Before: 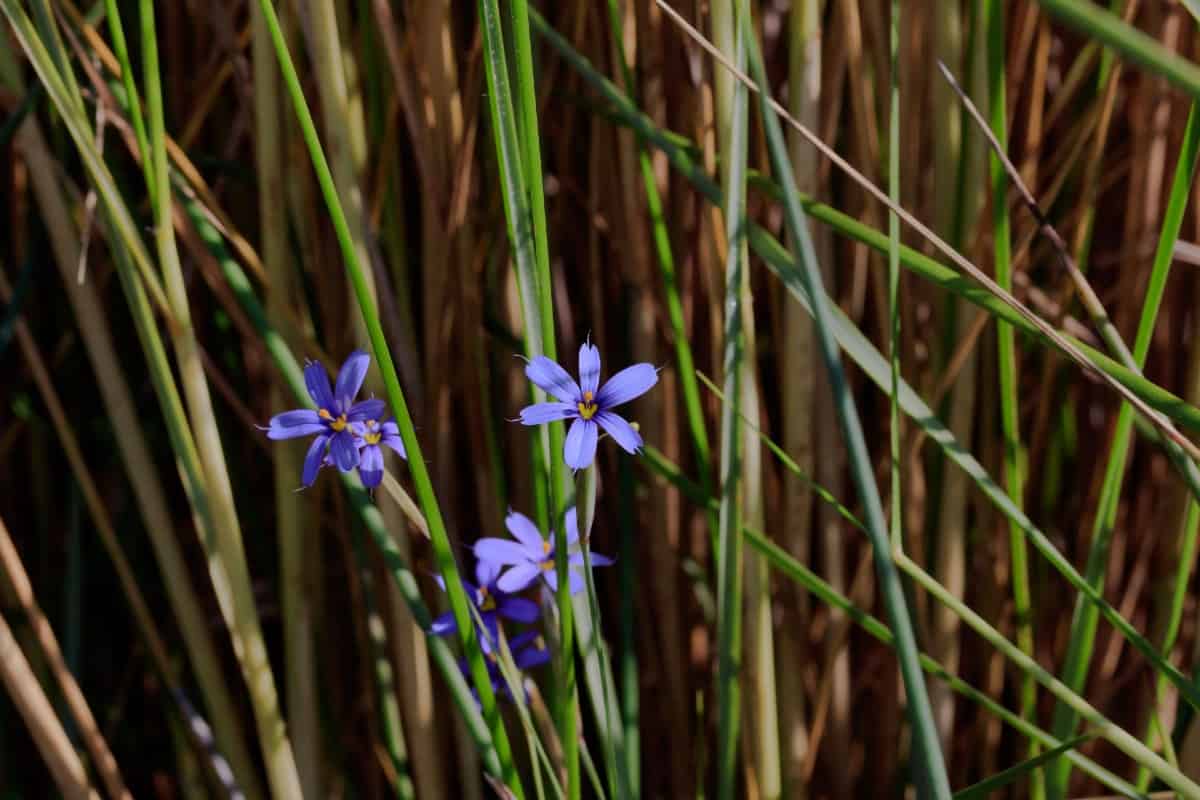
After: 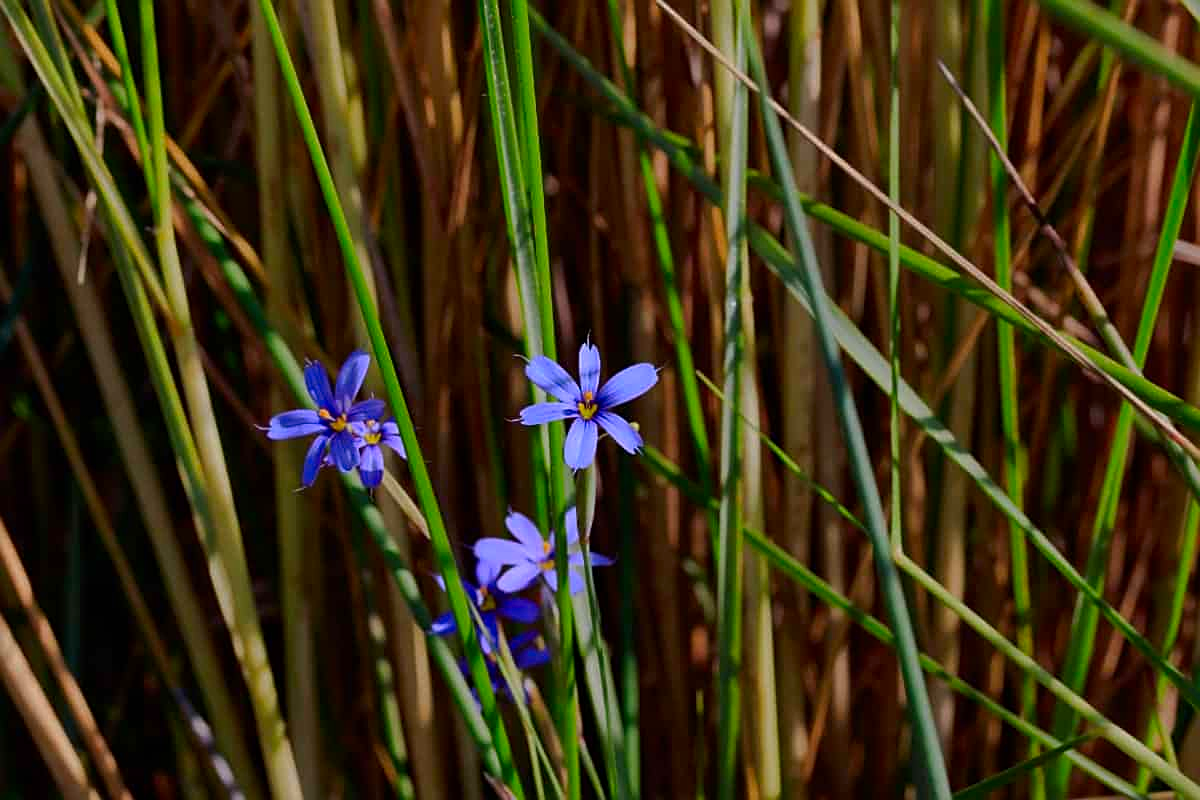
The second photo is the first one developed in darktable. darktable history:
contrast brightness saturation: brightness -0.026, saturation 0.34
sharpen: on, module defaults
